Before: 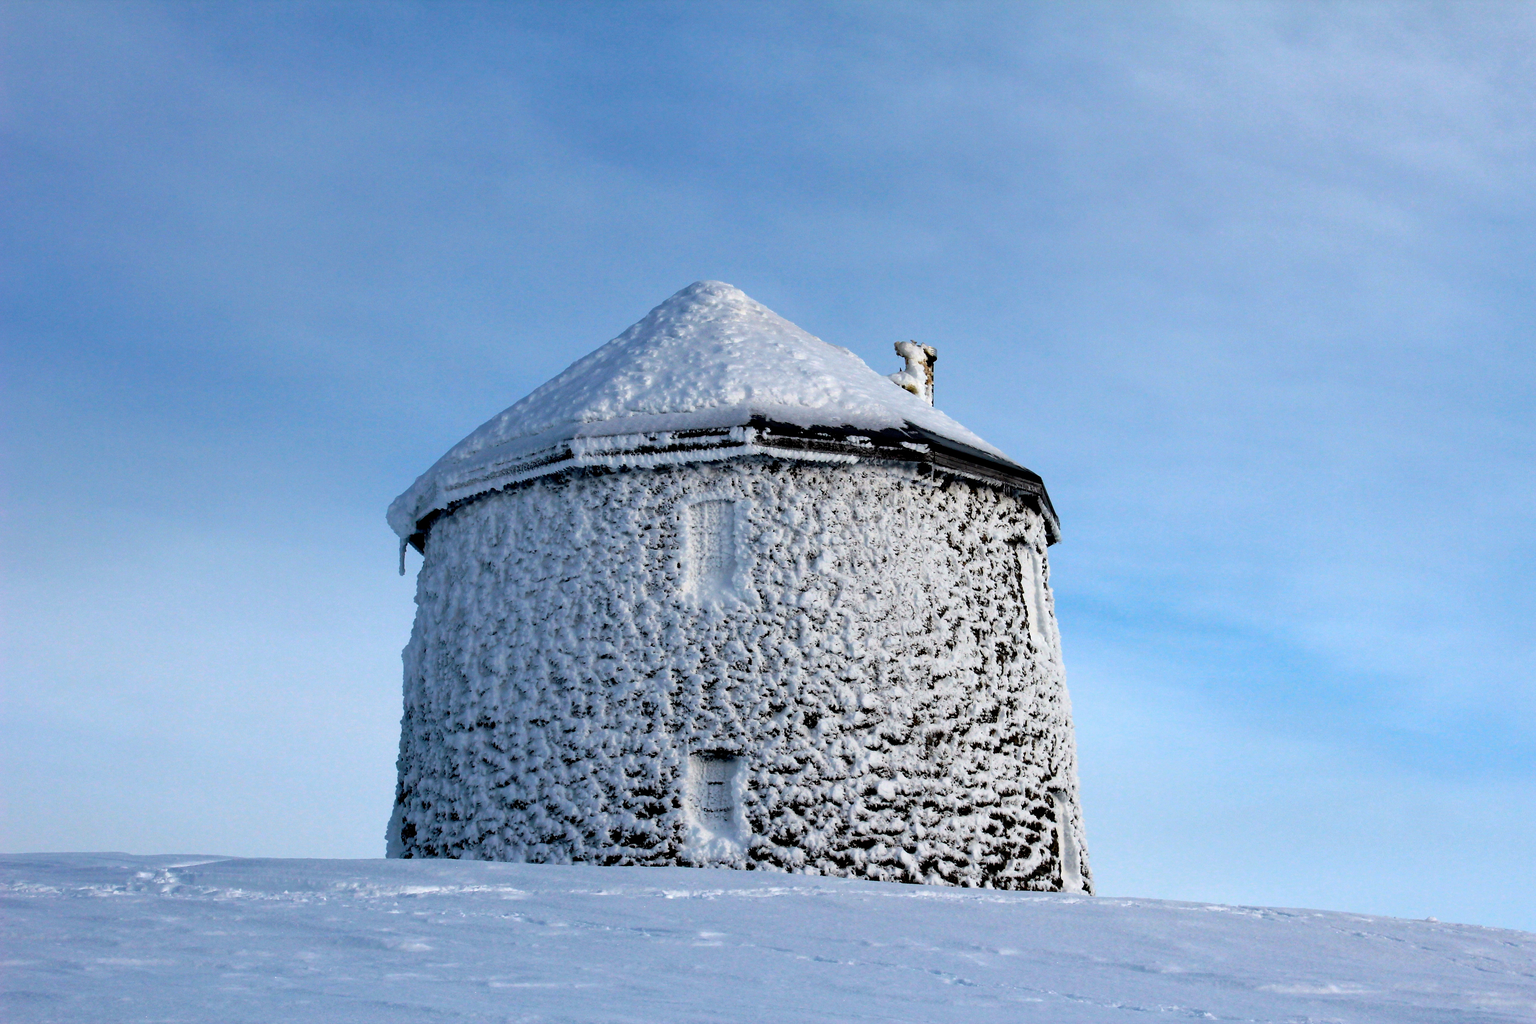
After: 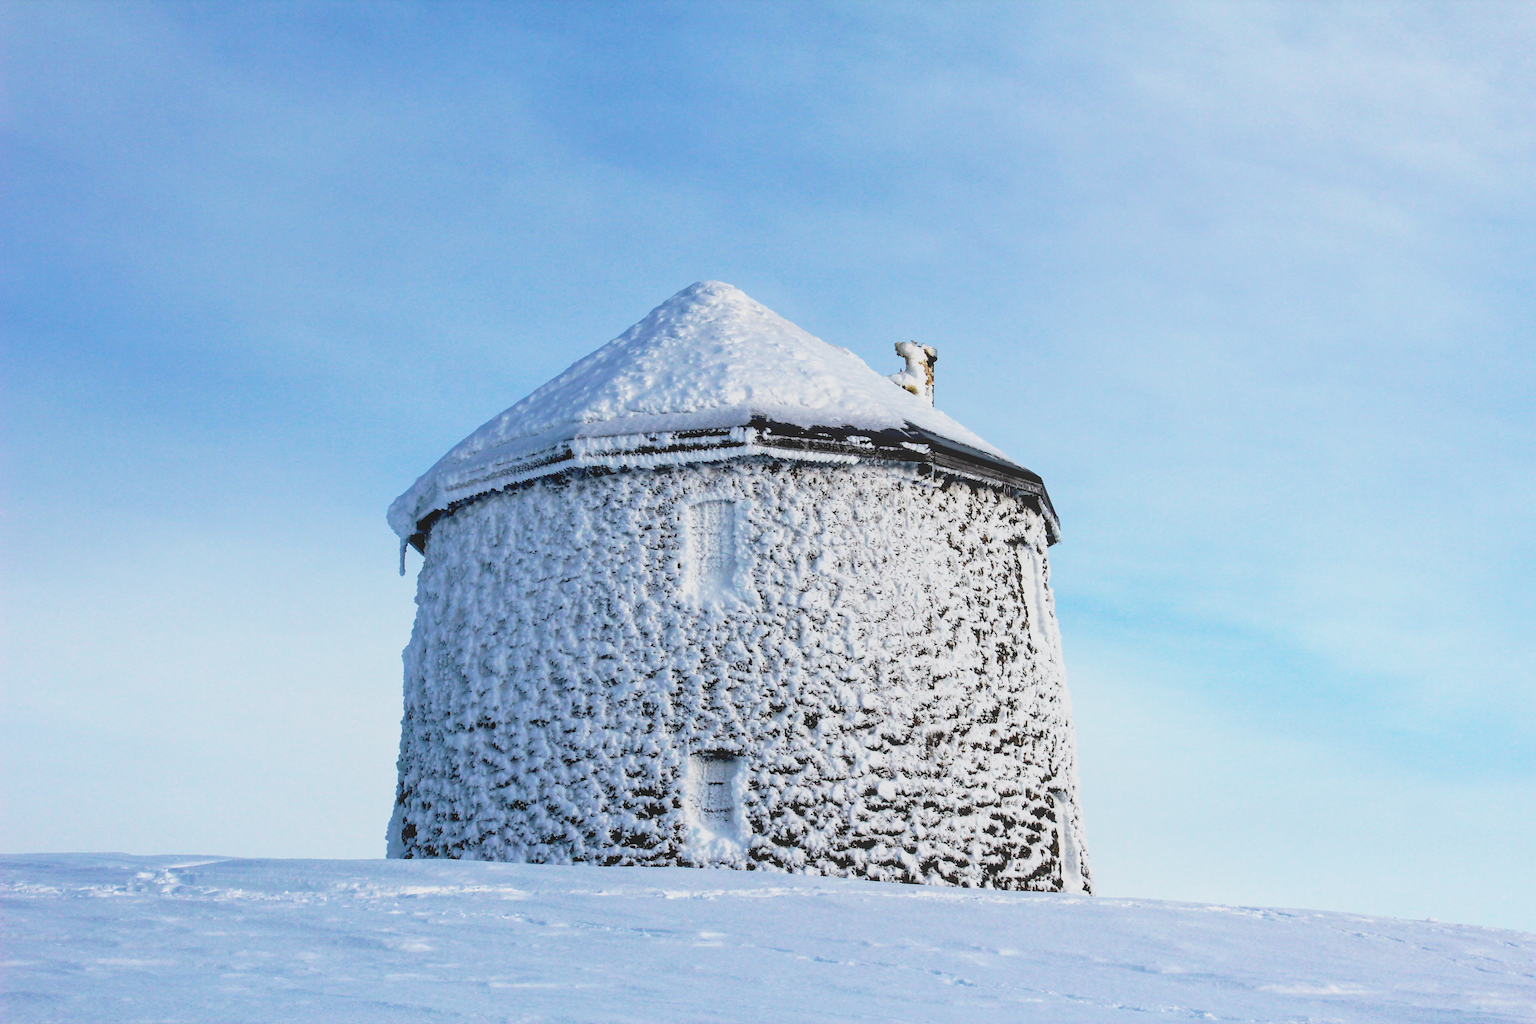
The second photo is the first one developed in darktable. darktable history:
base curve: curves: ch0 [(0, 0) (0.088, 0.125) (0.176, 0.251) (0.354, 0.501) (0.613, 0.749) (1, 0.877)], preserve colors none
local contrast: highlights 48%, shadows 0%, detail 100%
